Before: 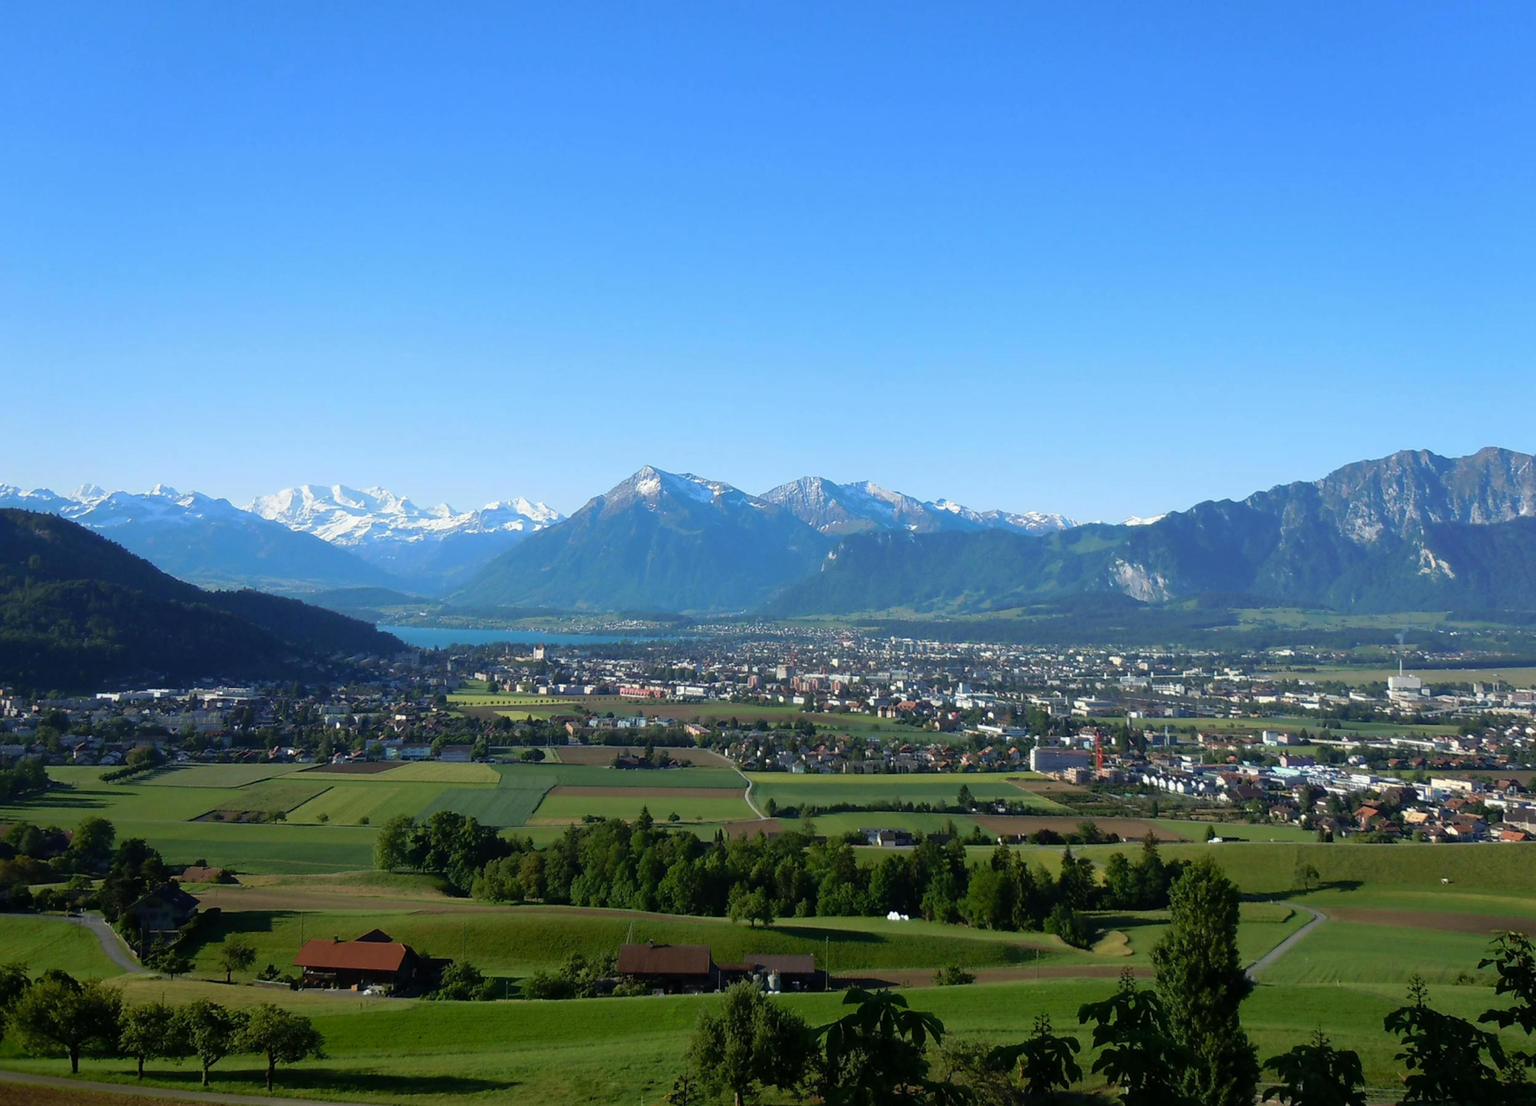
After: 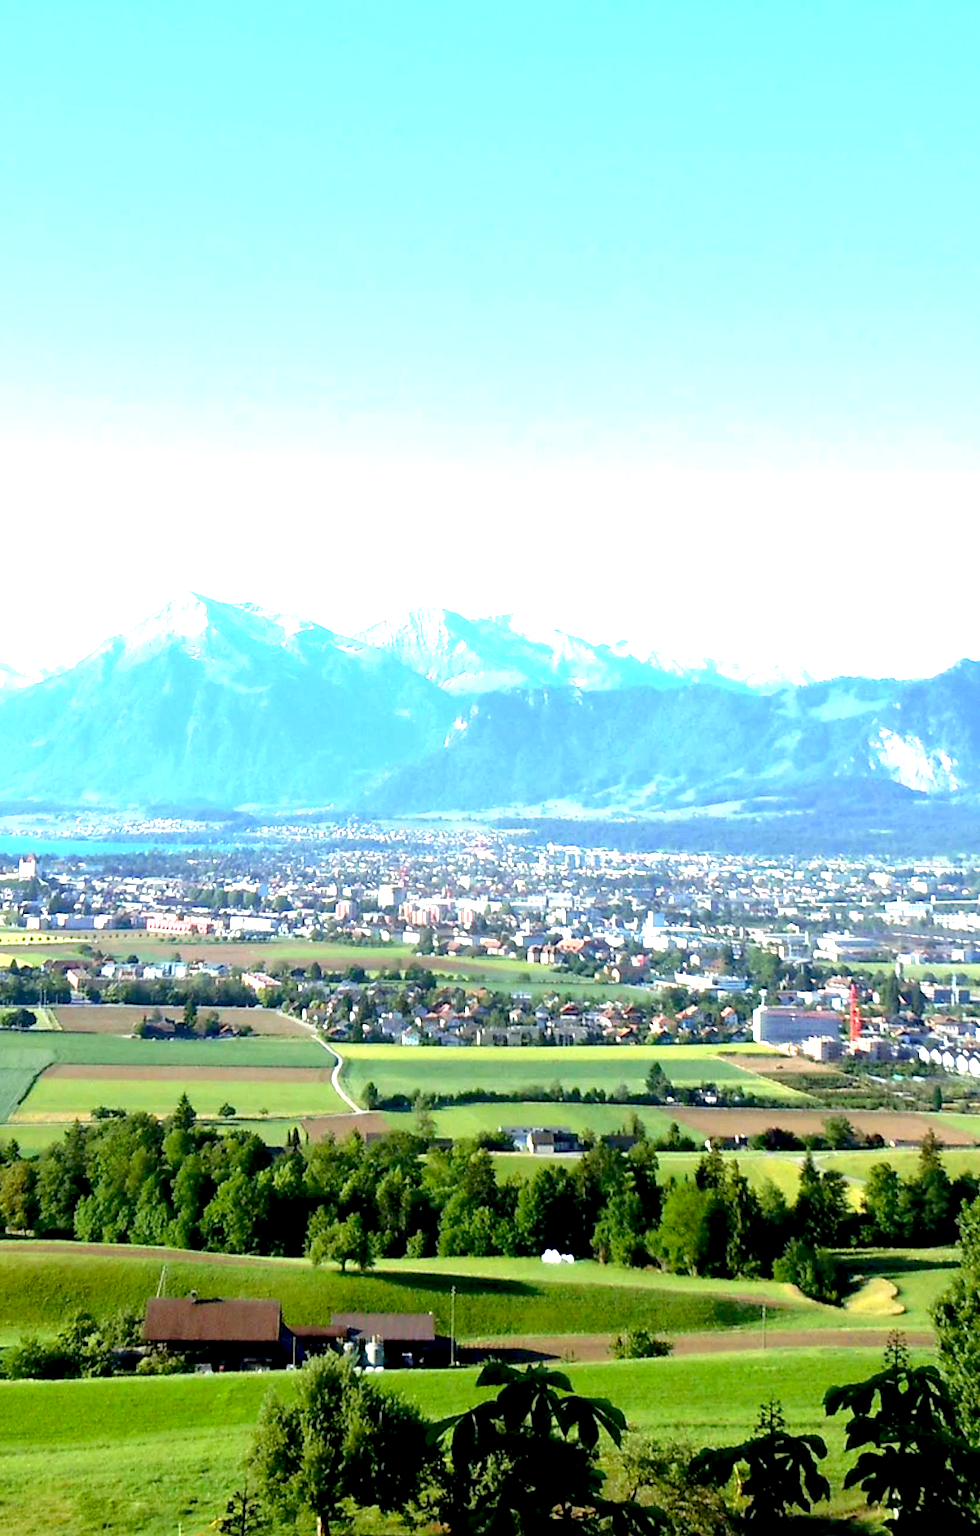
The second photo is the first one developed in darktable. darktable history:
exposure: black level correction 0.005, exposure 2.075 EV, compensate exposure bias true, compensate highlight preservation false
crop: left 33.897%, top 5.947%, right 22.887%
